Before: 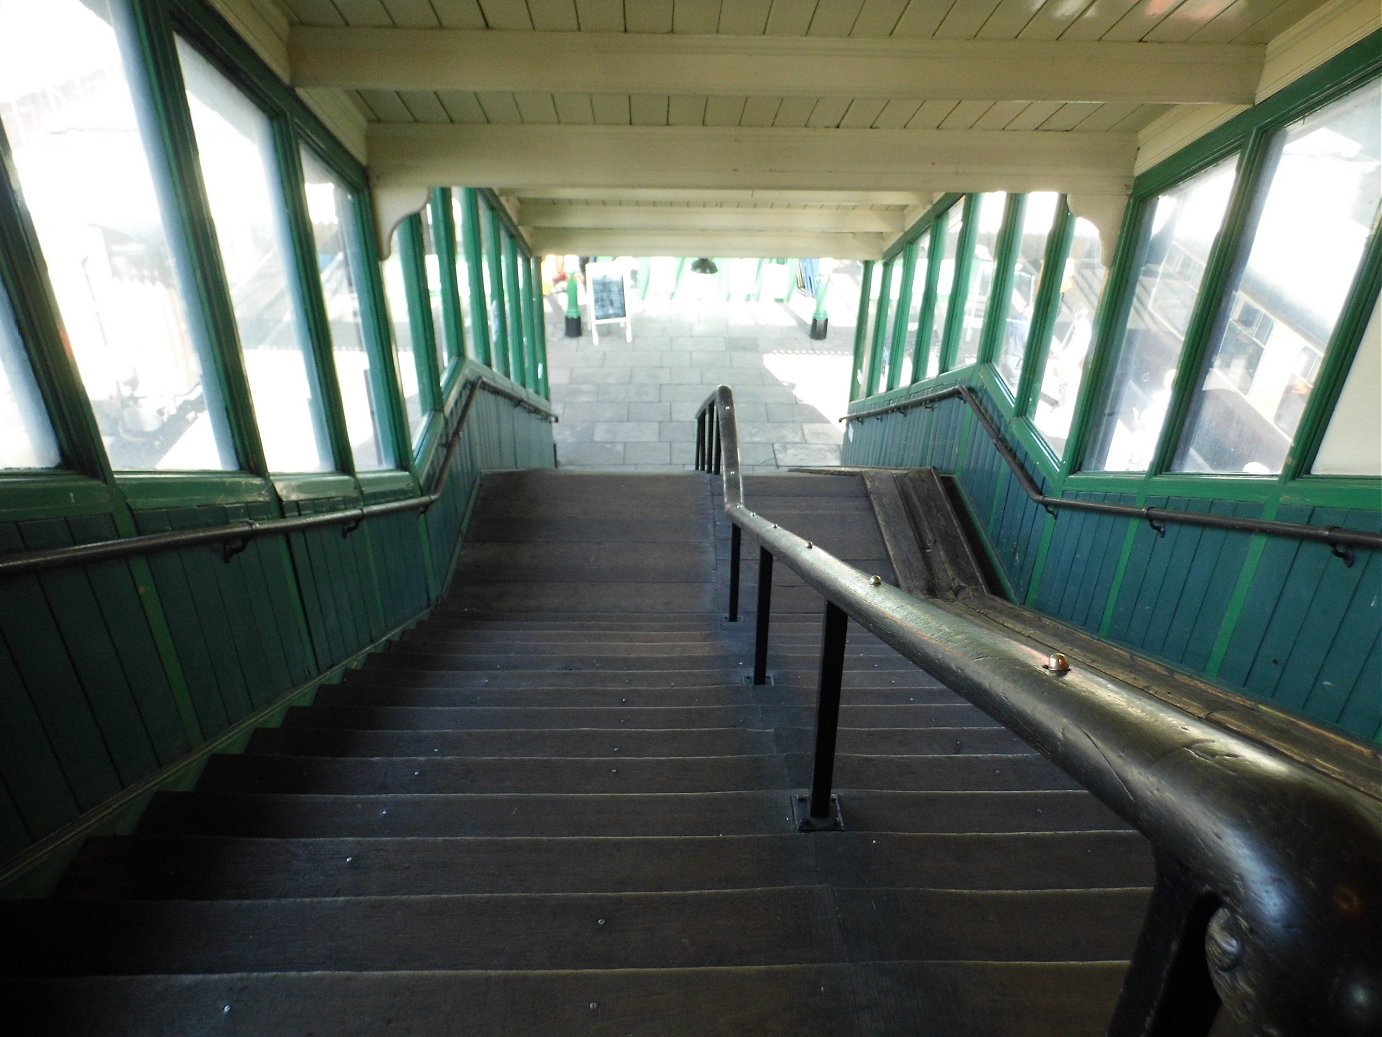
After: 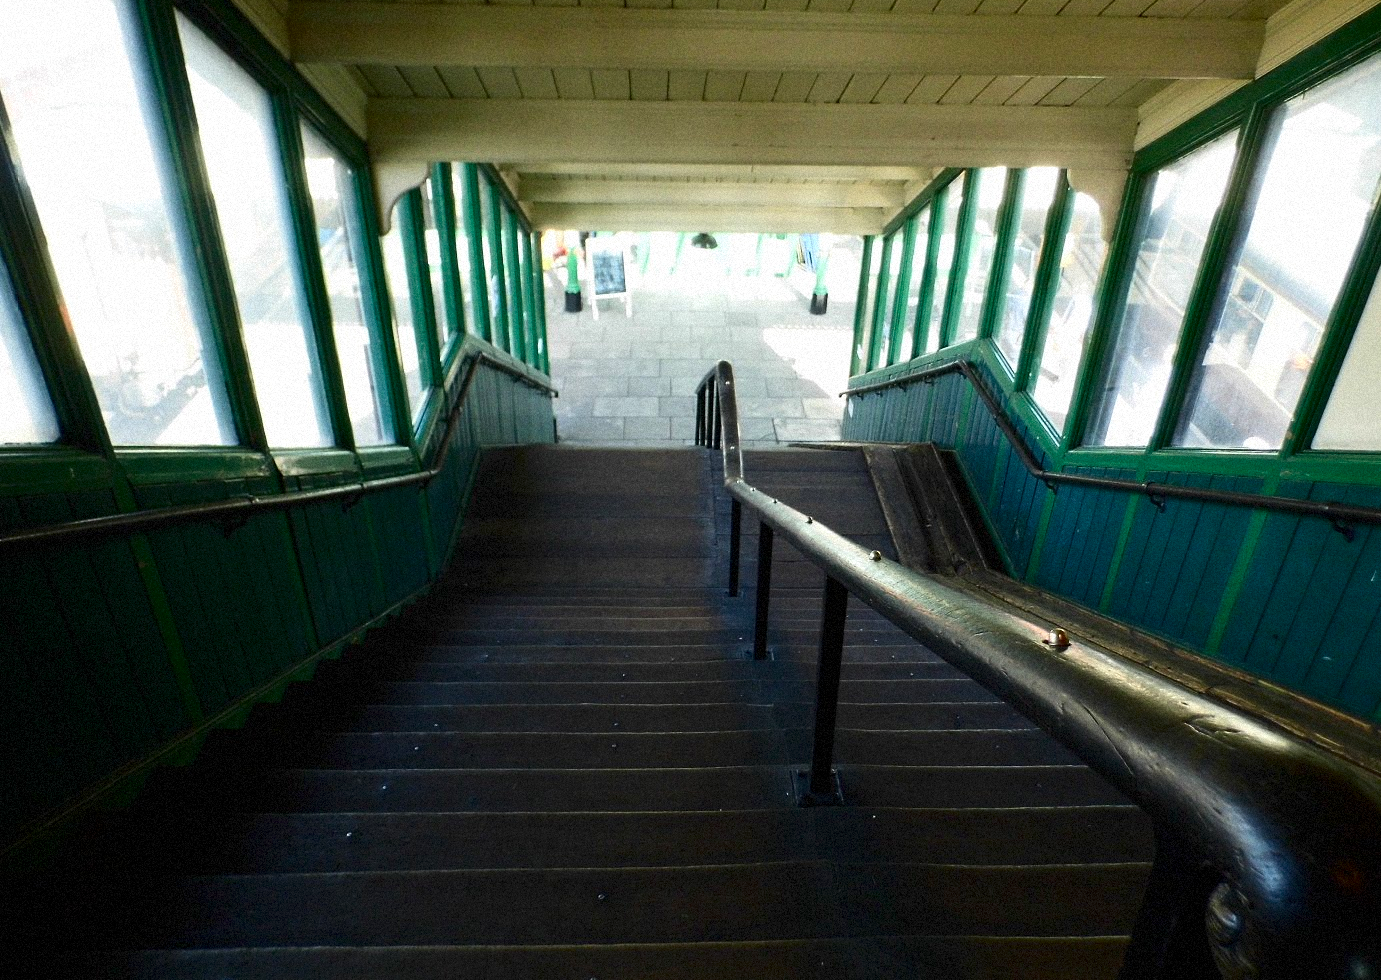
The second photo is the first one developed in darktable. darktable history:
grain: mid-tones bias 0%
contrast brightness saturation: contrast 0.21, brightness -0.11, saturation 0.21
crop and rotate: top 2.479%, bottom 3.018%
